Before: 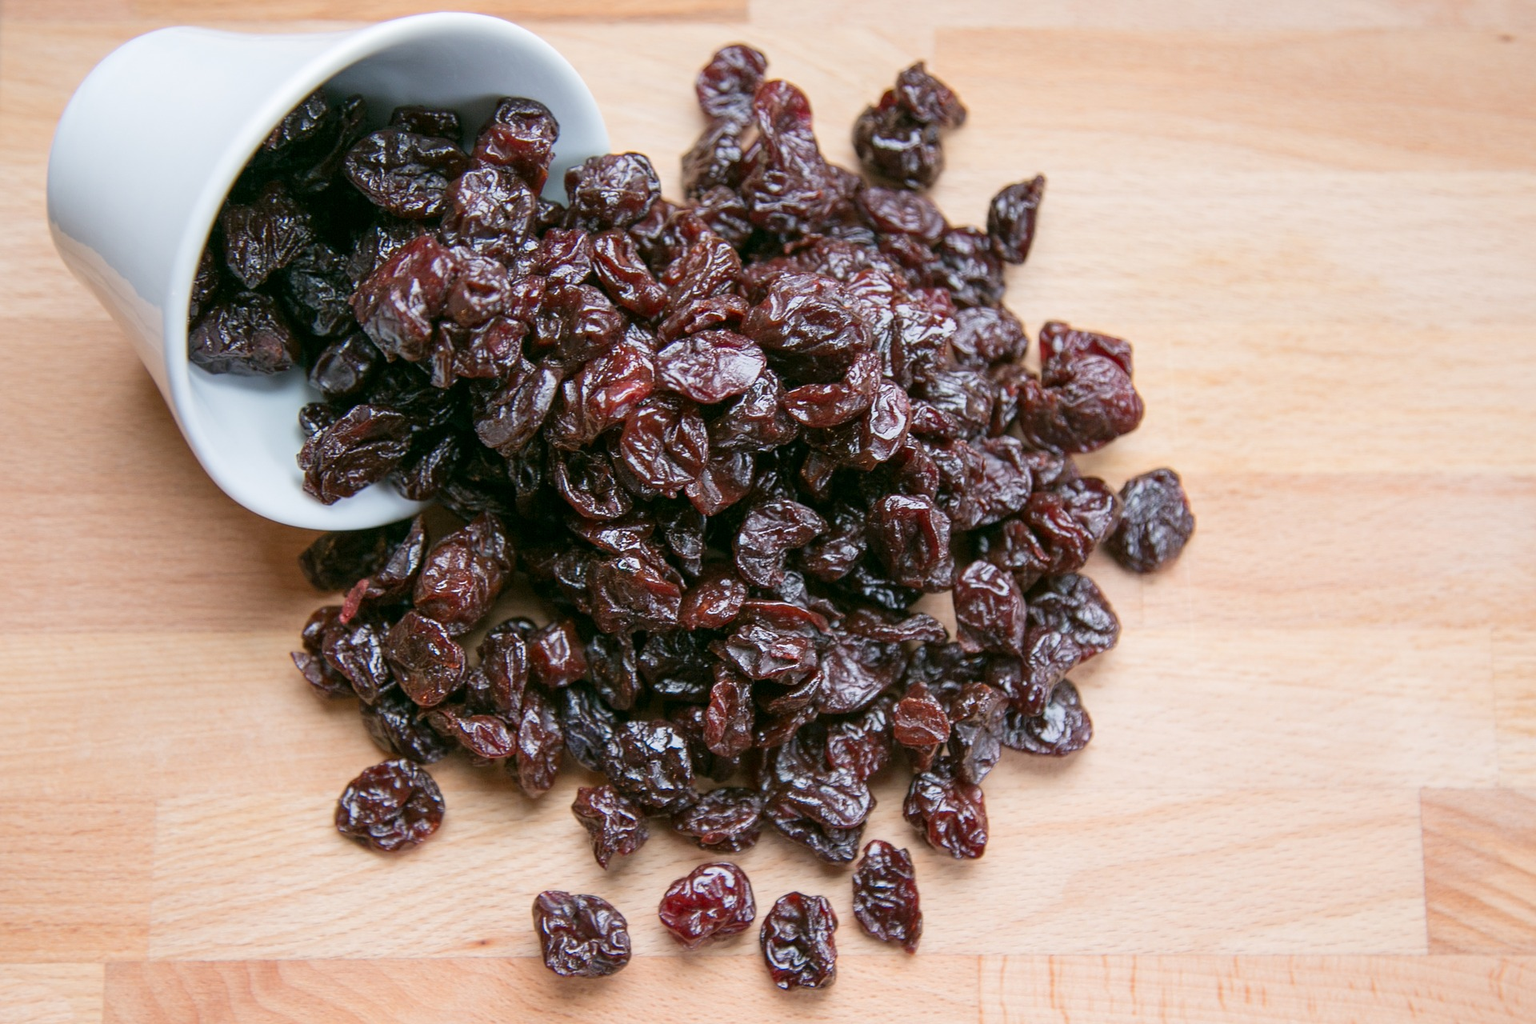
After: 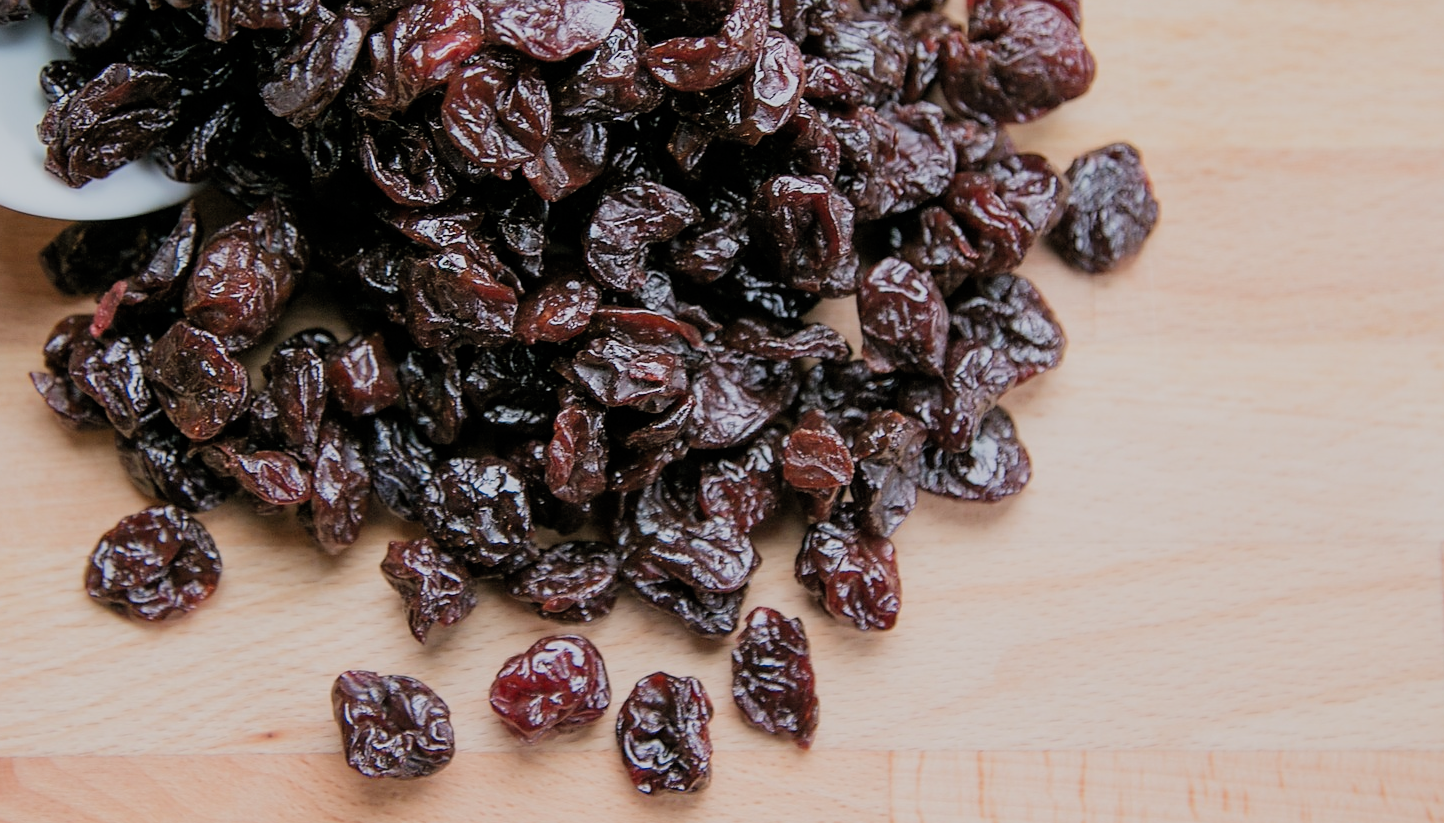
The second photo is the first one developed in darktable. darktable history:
crop and rotate: left 17.416%, top 34.626%, right 7.332%, bottom 1.055%
sharpen: radius 1.577, amount 0.374, threshold 1.487
filmic rgb: black relative exposure -7.65 EV, white relative exposure 4.56 EV, threshold 5.94 EV, hardness 3.61, color science v4 (2020), contrast in shadows soft, contrast in highlights soft, enable highlight reconstruction true
